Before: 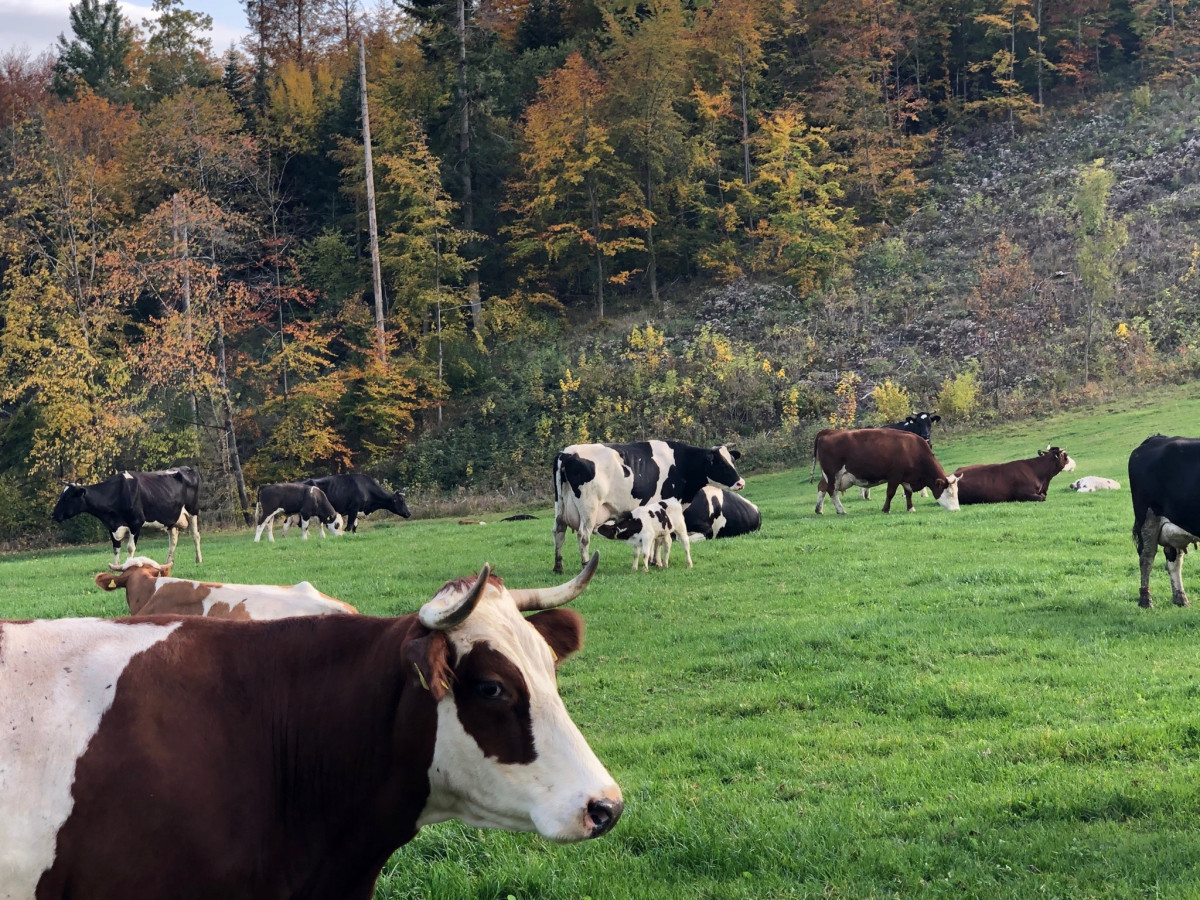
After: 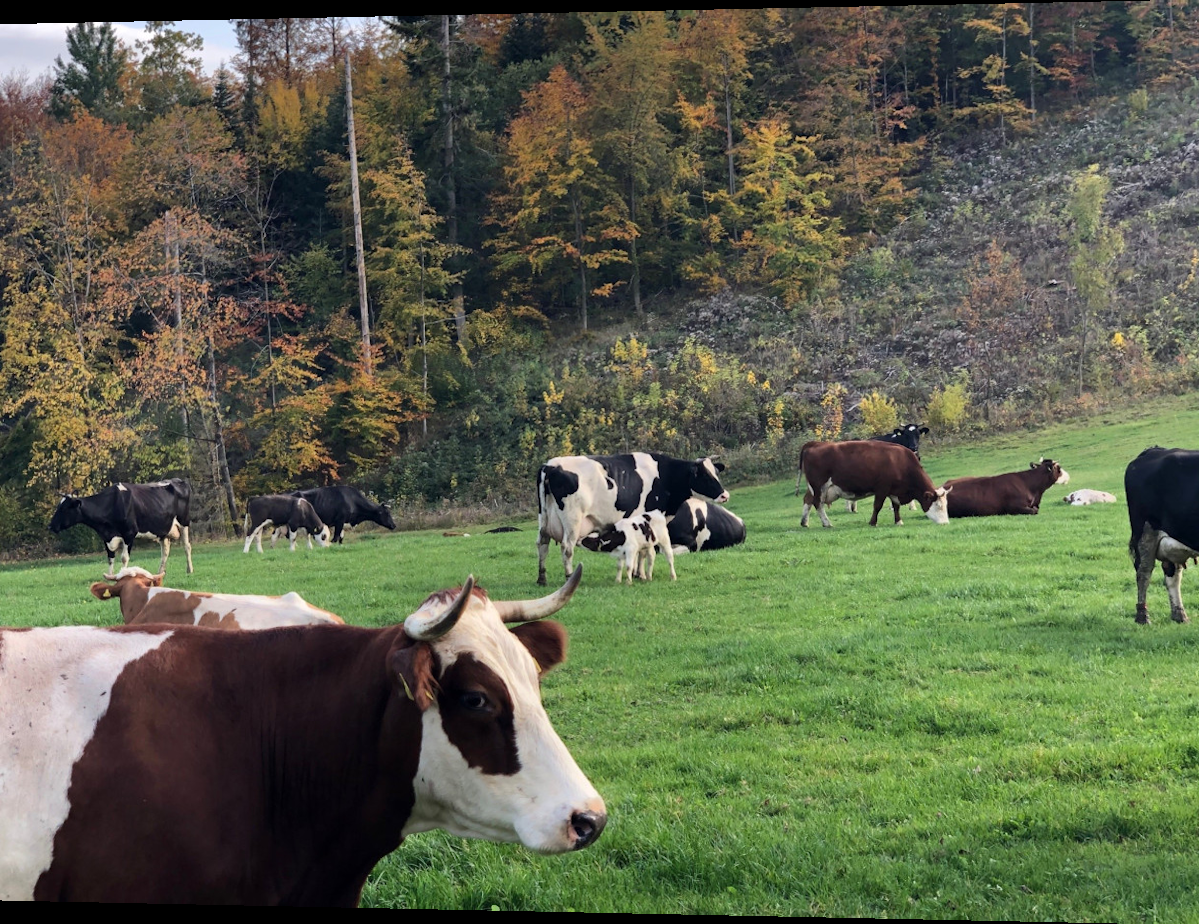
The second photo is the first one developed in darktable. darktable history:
tone equalizer: on, module defaults
rotate and perspective: lens shift (horizontal) -0.055, automatic cropping off
